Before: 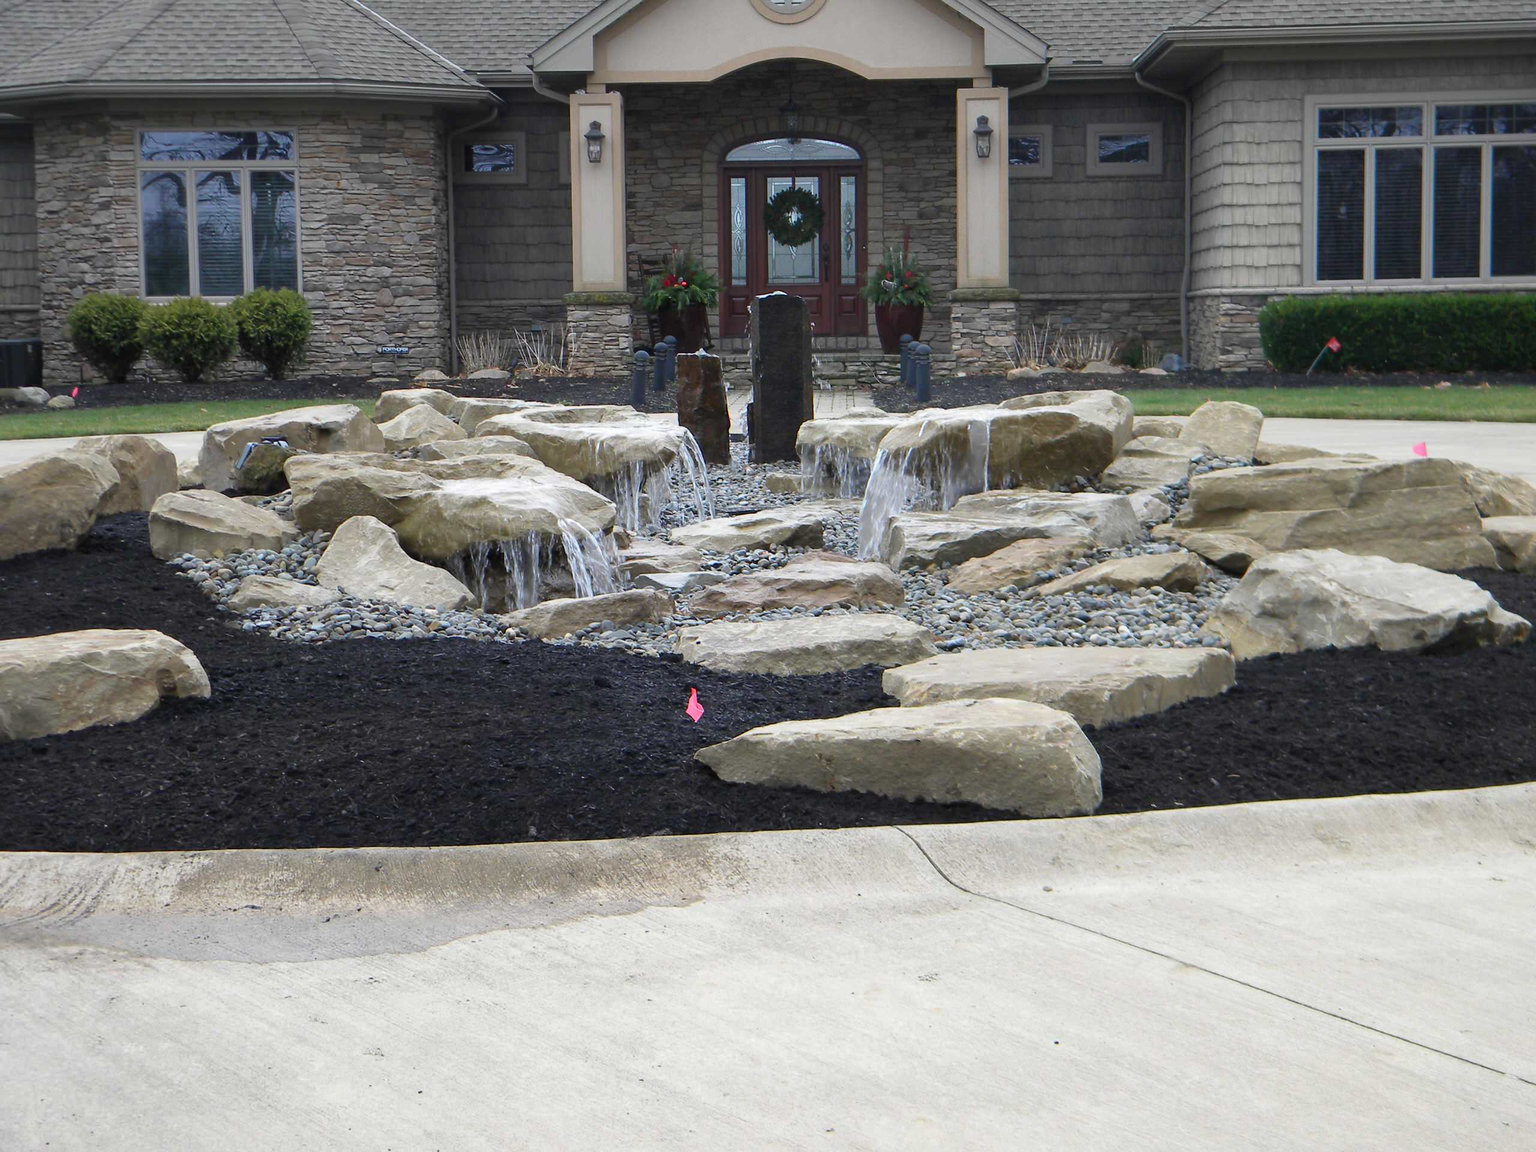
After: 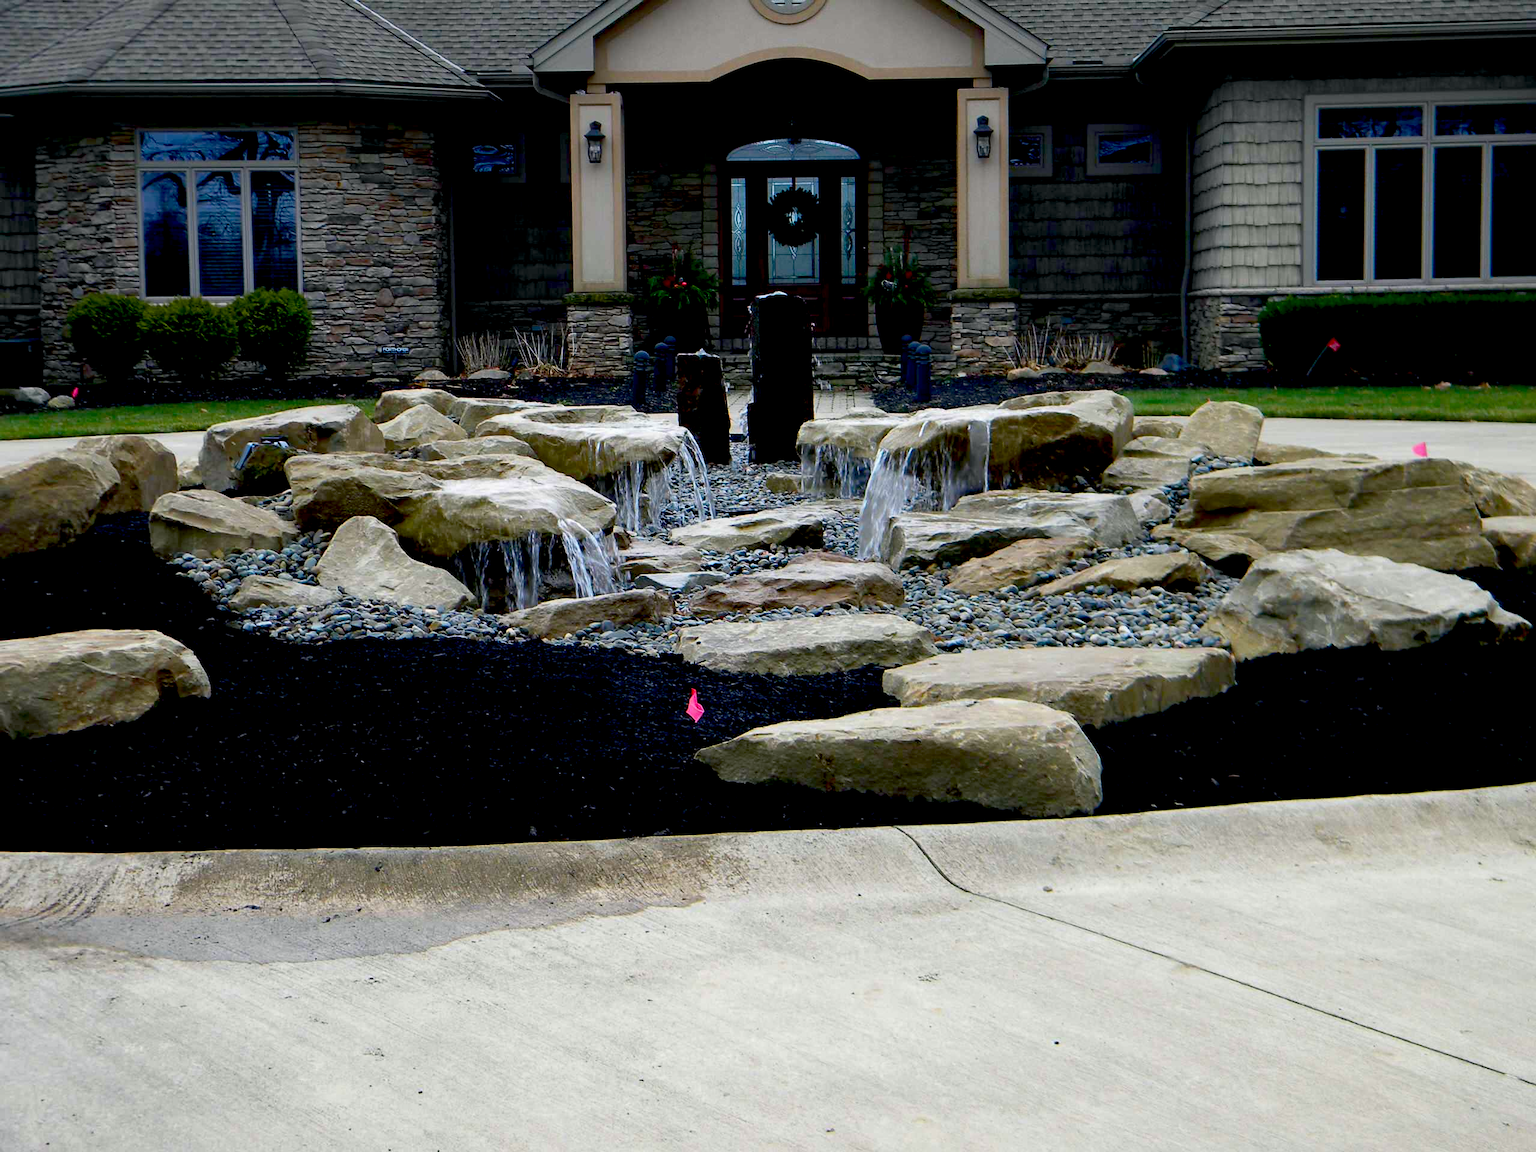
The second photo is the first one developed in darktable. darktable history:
color balance rgb: perceptual saturation grading › global saturation 20%, global vibrance 20%
exposure: black level correction 0.056, exposure -0.039 EV, compensate highlight preservation false
color balance: mode lift, gamma, gain (sRGB), lift [1, 1, 1.022, 1.026]
contrast brightness saturation: contrast 0.07, brightness -0.13, saturation 0.06
